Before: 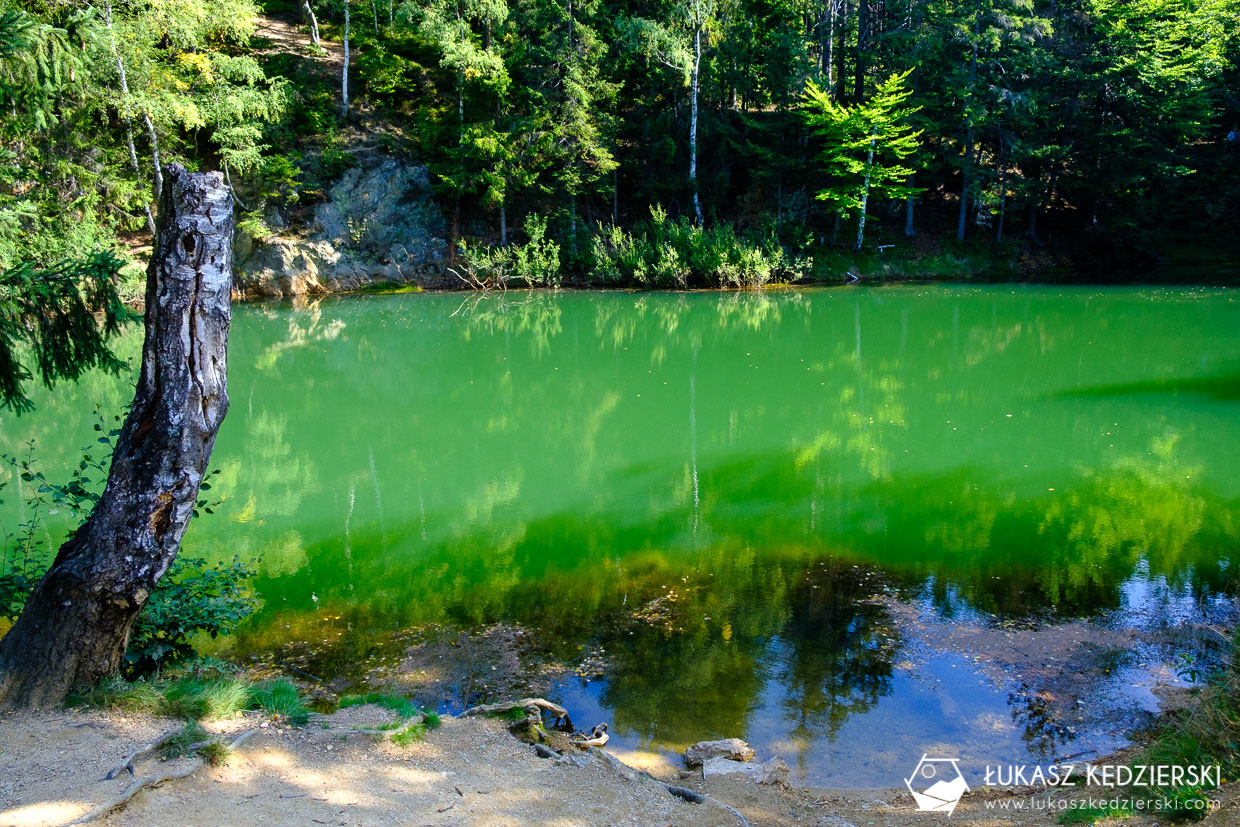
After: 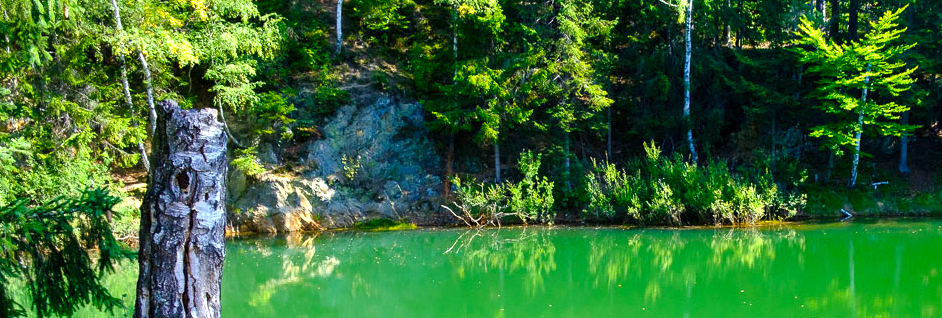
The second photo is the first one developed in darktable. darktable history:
crop: left 0.508%, top 7.647%, right 23.522%, bottom 53.888%
color balance rgb: perceptual saturation grading › global saturation 17.291%, perceptual brilliance grading › global brilliance 12.18%, contrast -10.064%
